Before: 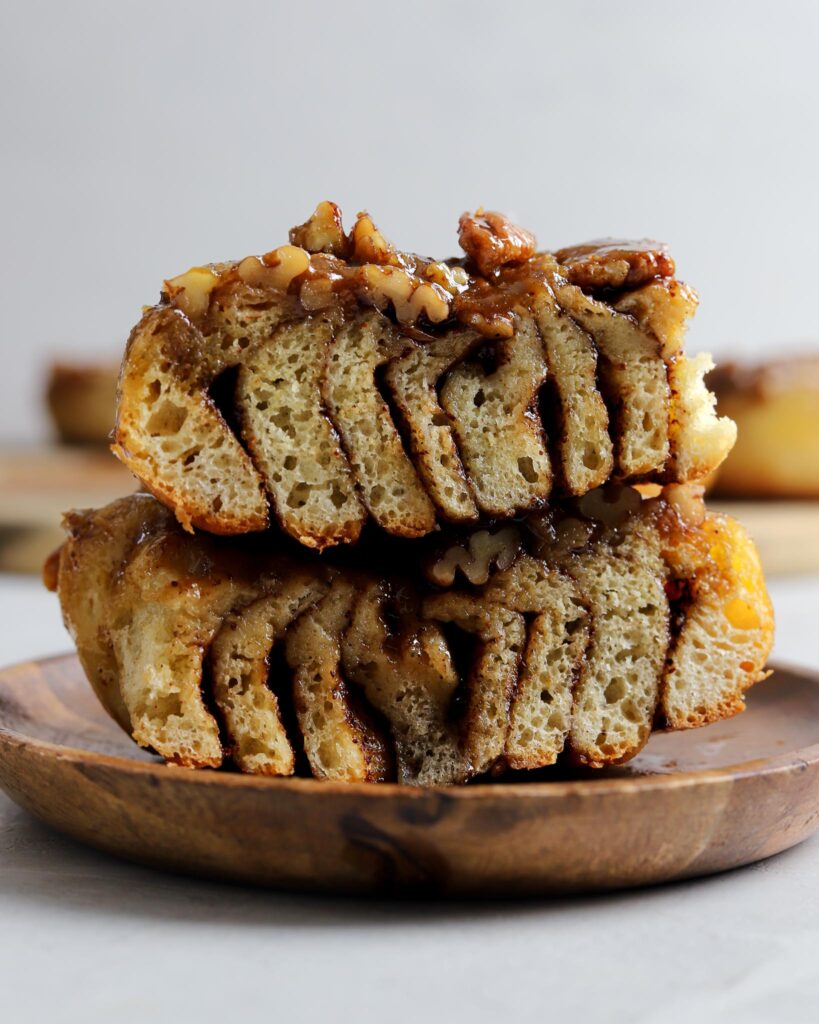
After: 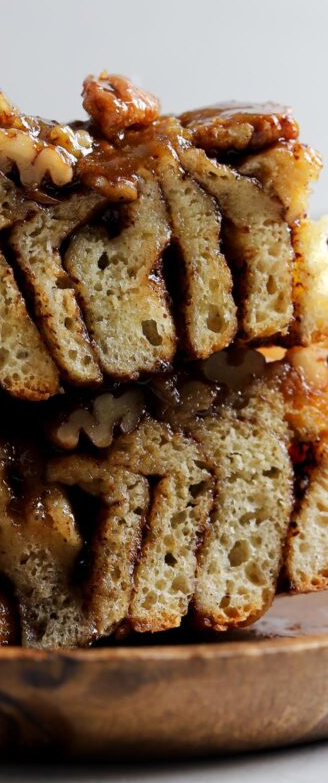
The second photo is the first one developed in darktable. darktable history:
crop: left 45.932%, top 13.389%, right 13.992%, bottom 10.049%
